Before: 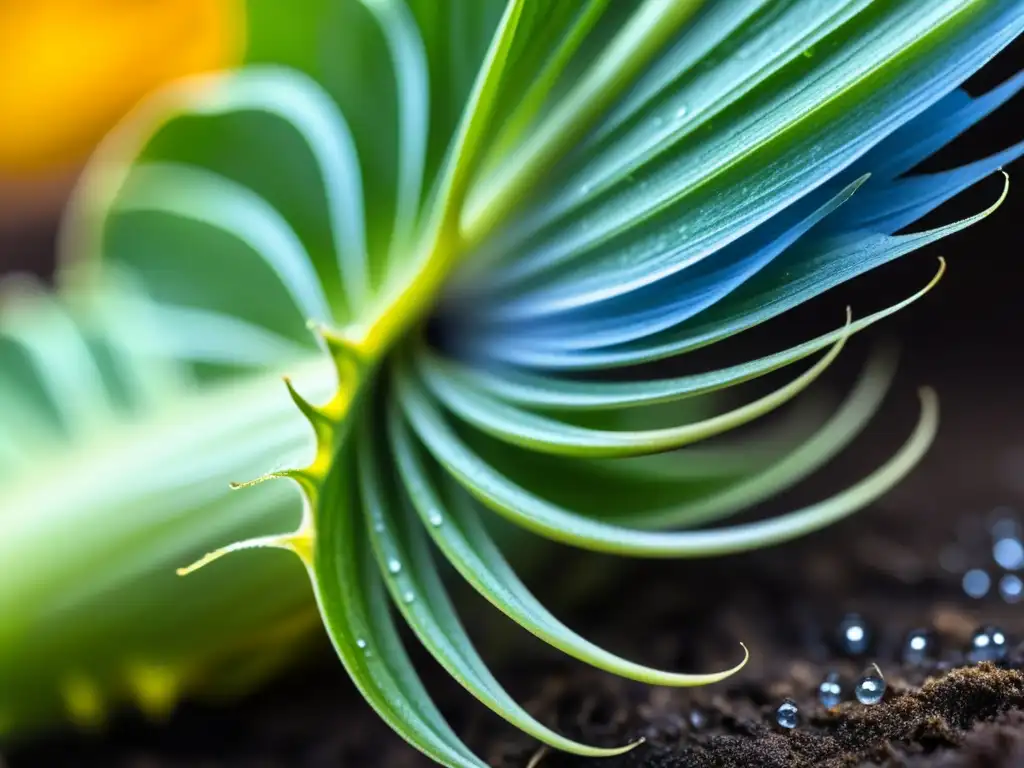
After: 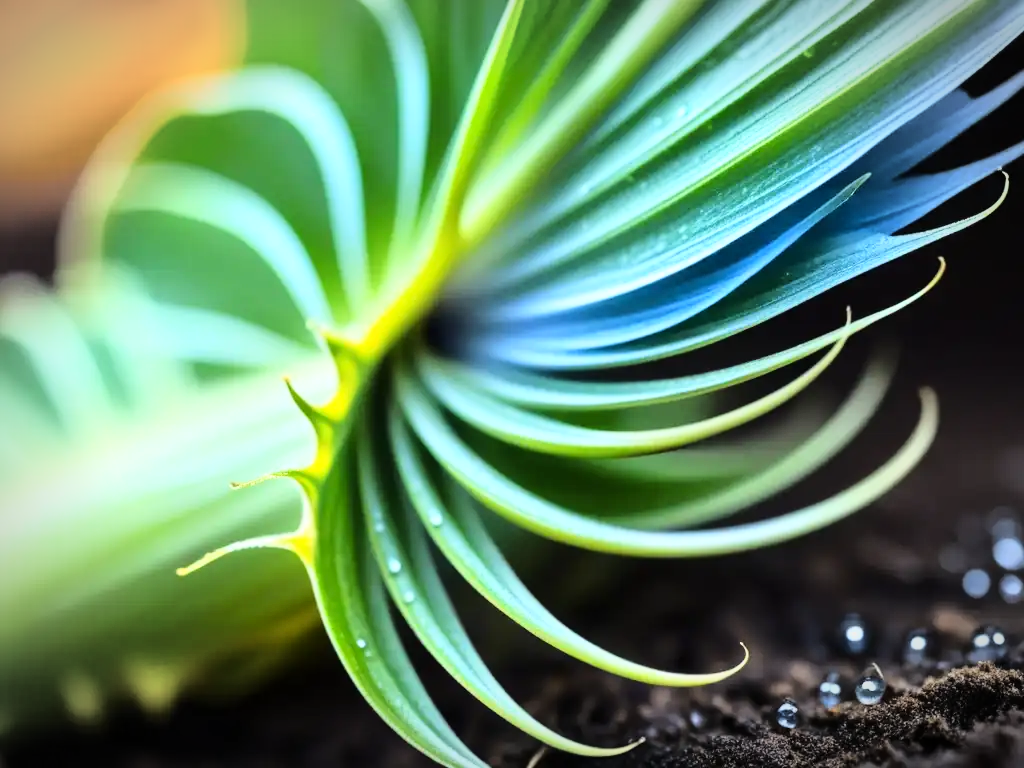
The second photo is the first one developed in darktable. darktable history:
base curve: curves: ch0 [(0, 0) (0.028, 0.03) (0.121, 0.232) (0.46, 0.748) (0.859, 0.968) (1, 1)]
exposure: exposure 0.014 EV, compensate highlight preservation false
vignetting: automatic ratio true, unbound false
